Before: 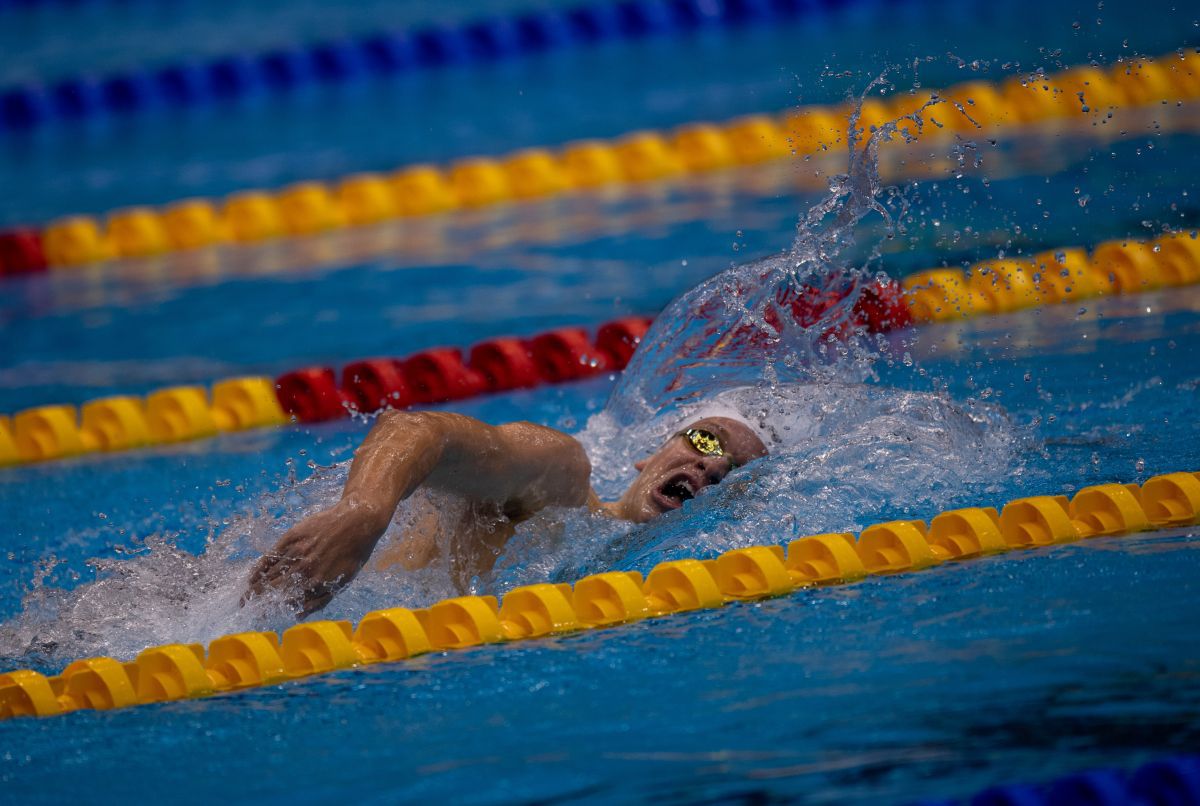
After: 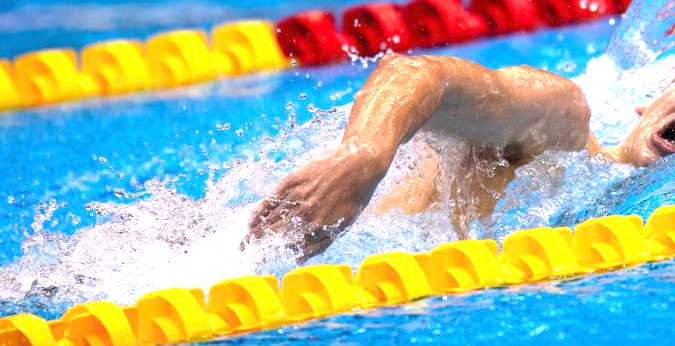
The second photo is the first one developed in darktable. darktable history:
exposure: exposure 2.27 EV, compensate highlight preservation false
crop: top 44.268%, right 43.729%, bottom 12.727%
